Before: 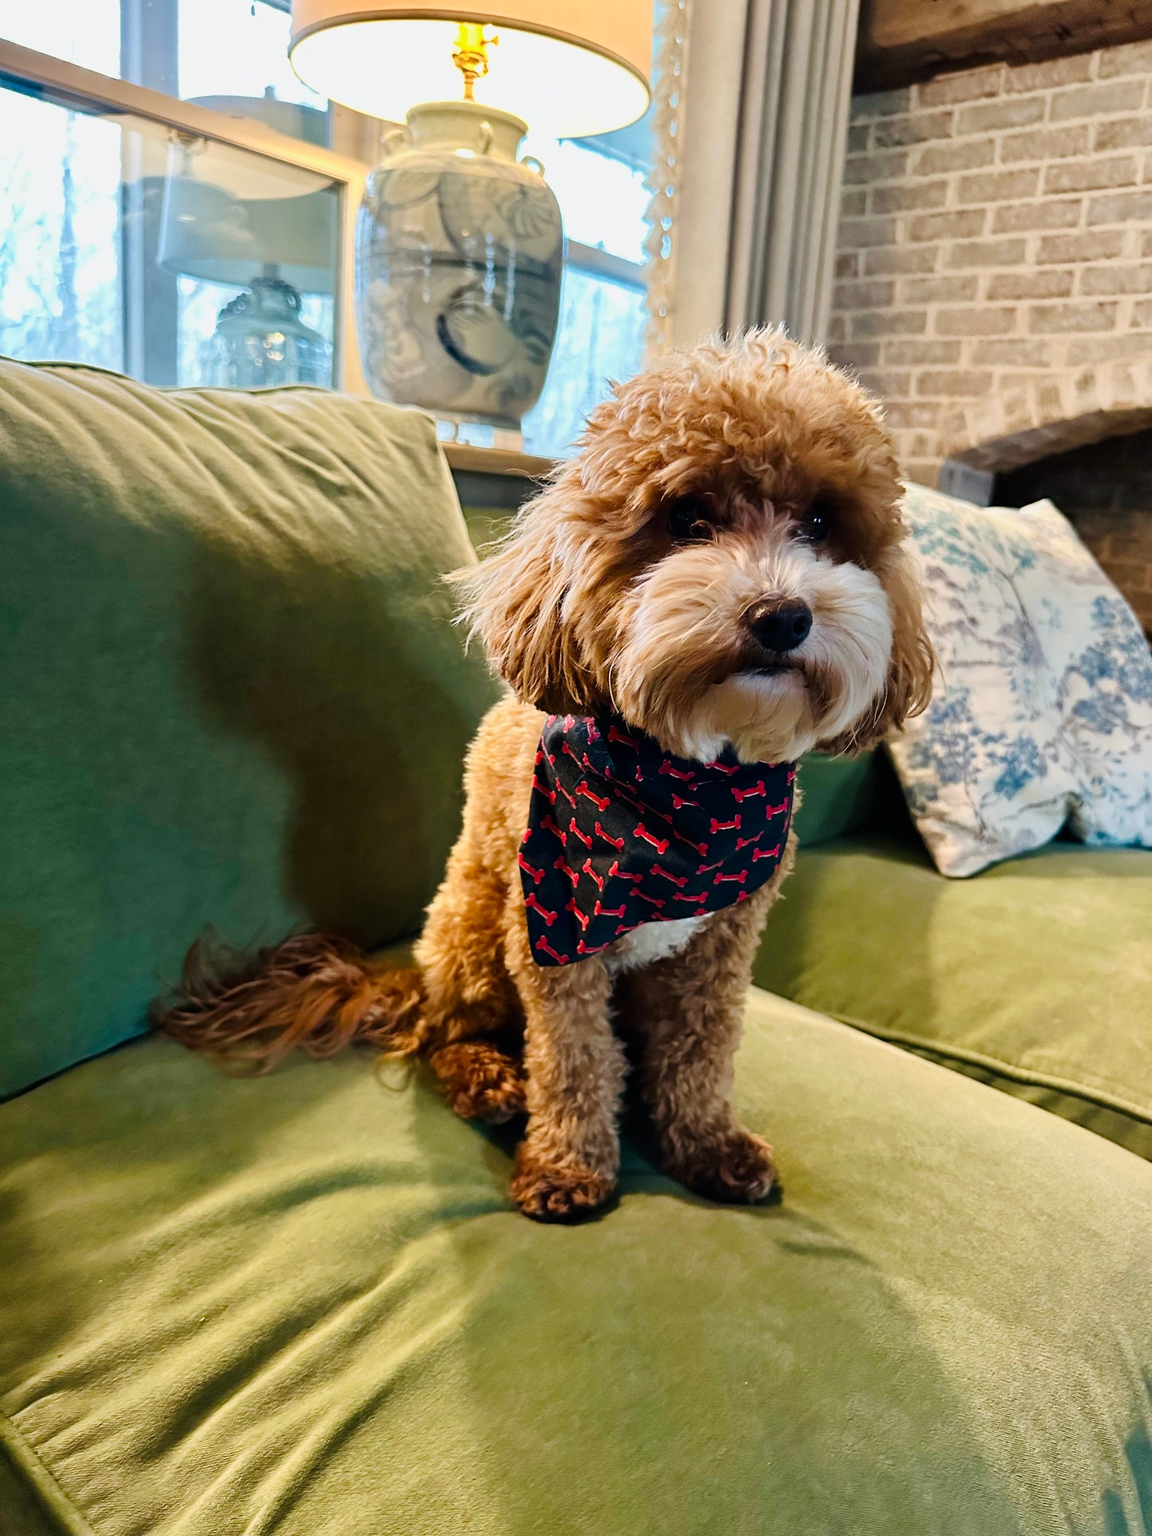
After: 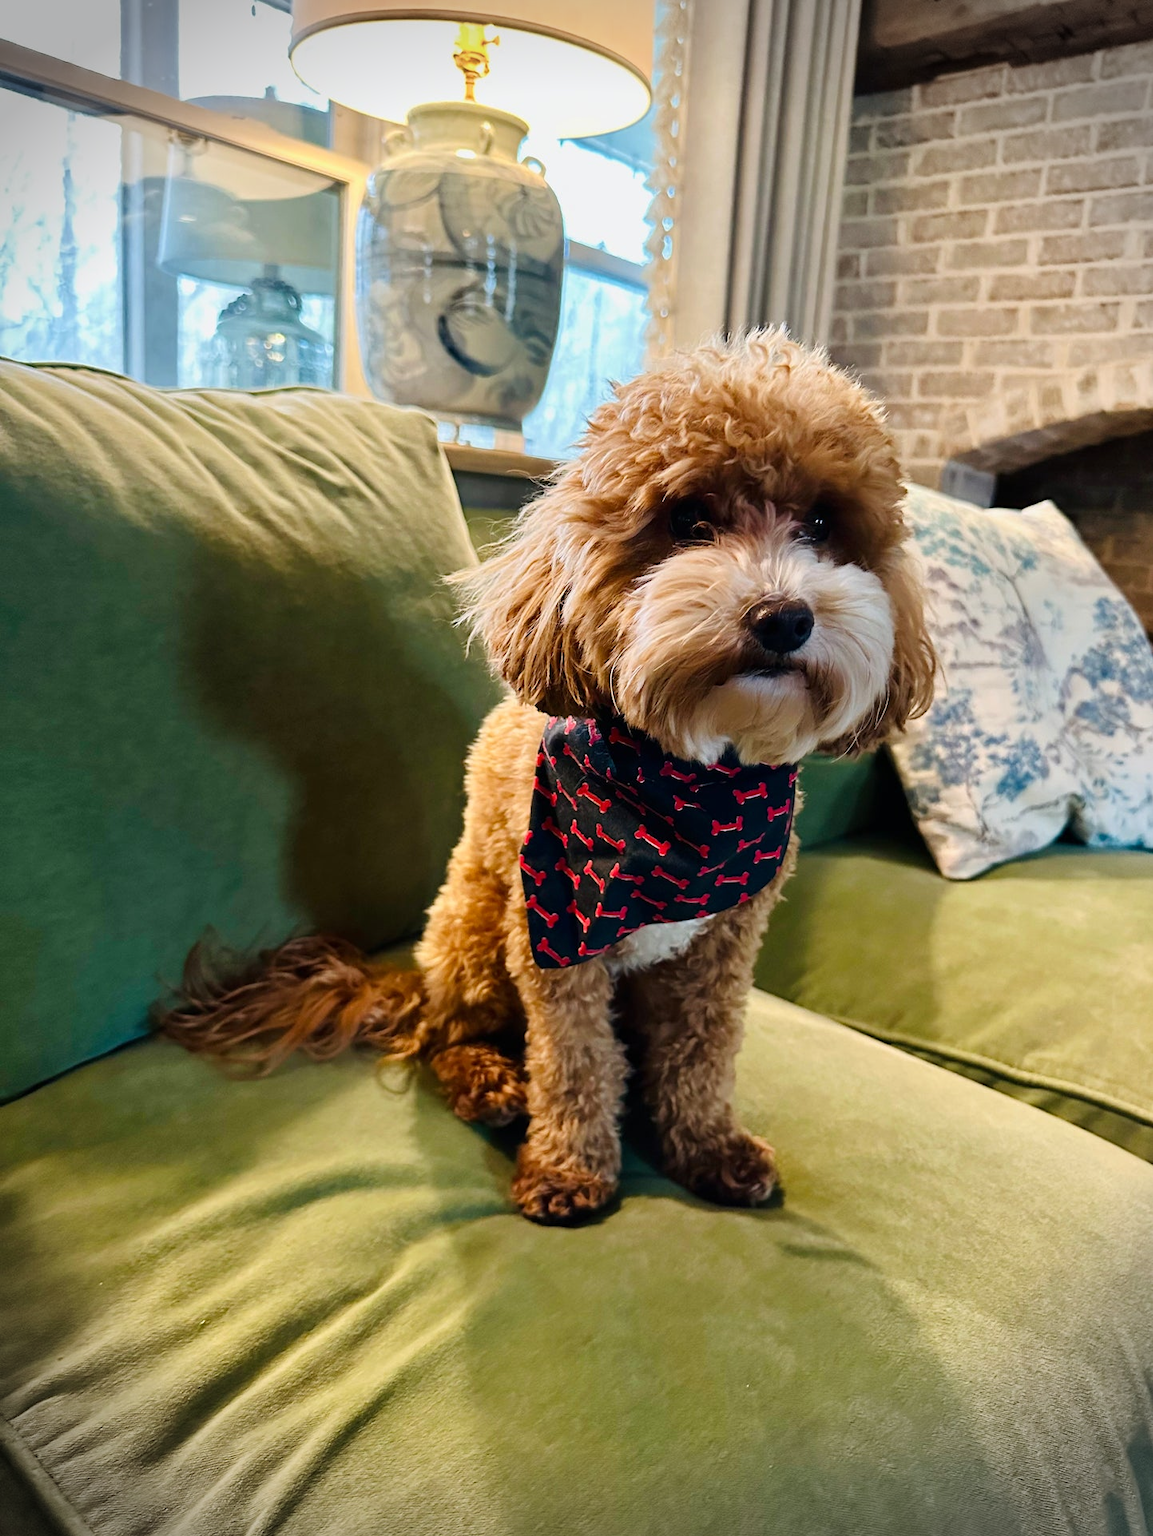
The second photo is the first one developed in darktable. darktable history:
crop: top 0.05%, bottom 0.098%
tone equalizer: on, module defaults
vignetting: fall-off start 88.03%, fall-off radius 24.9%
